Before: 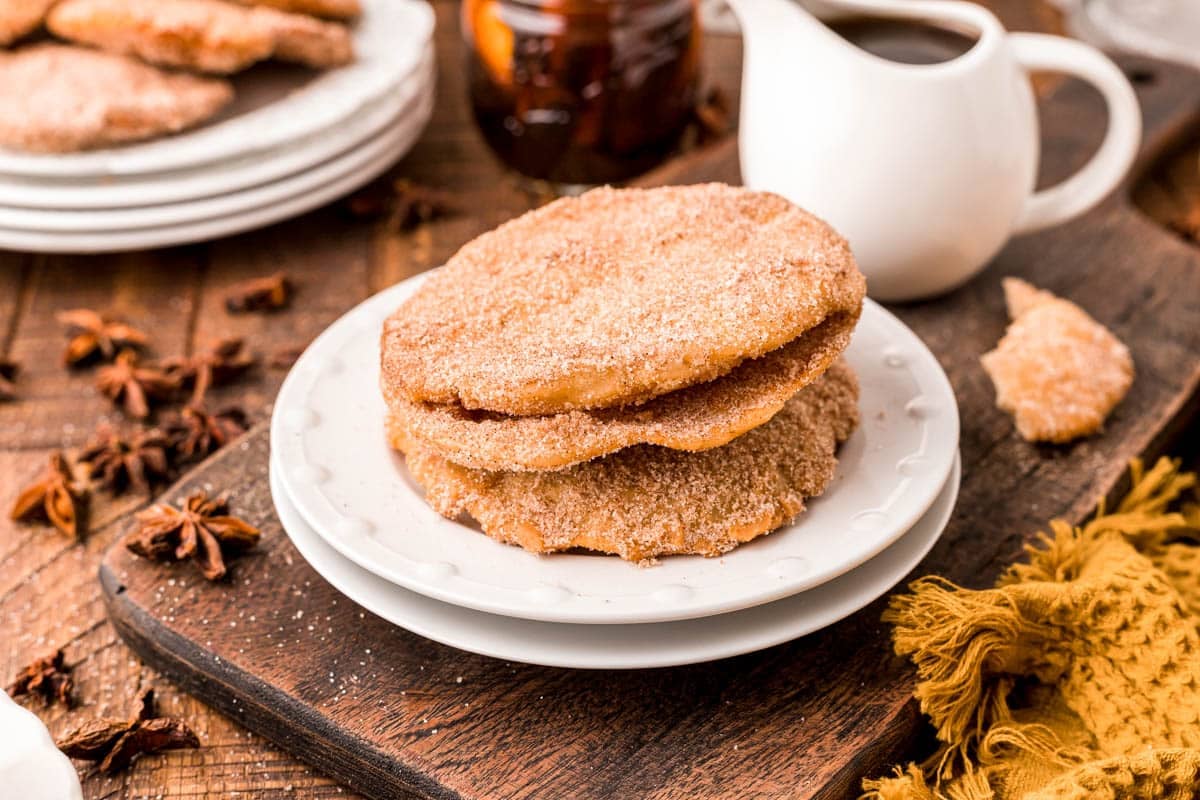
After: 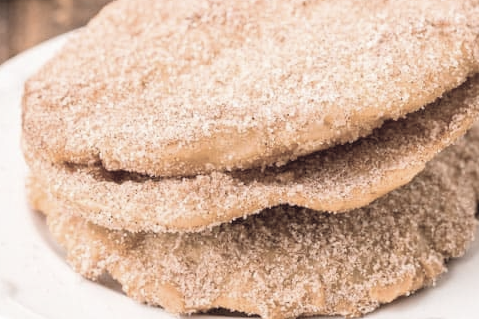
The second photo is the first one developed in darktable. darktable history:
crop: left 30%, top 30%, right 30%, bottom 30%
contrast brightness saturation: brightness 0.18, saturation -0.5
